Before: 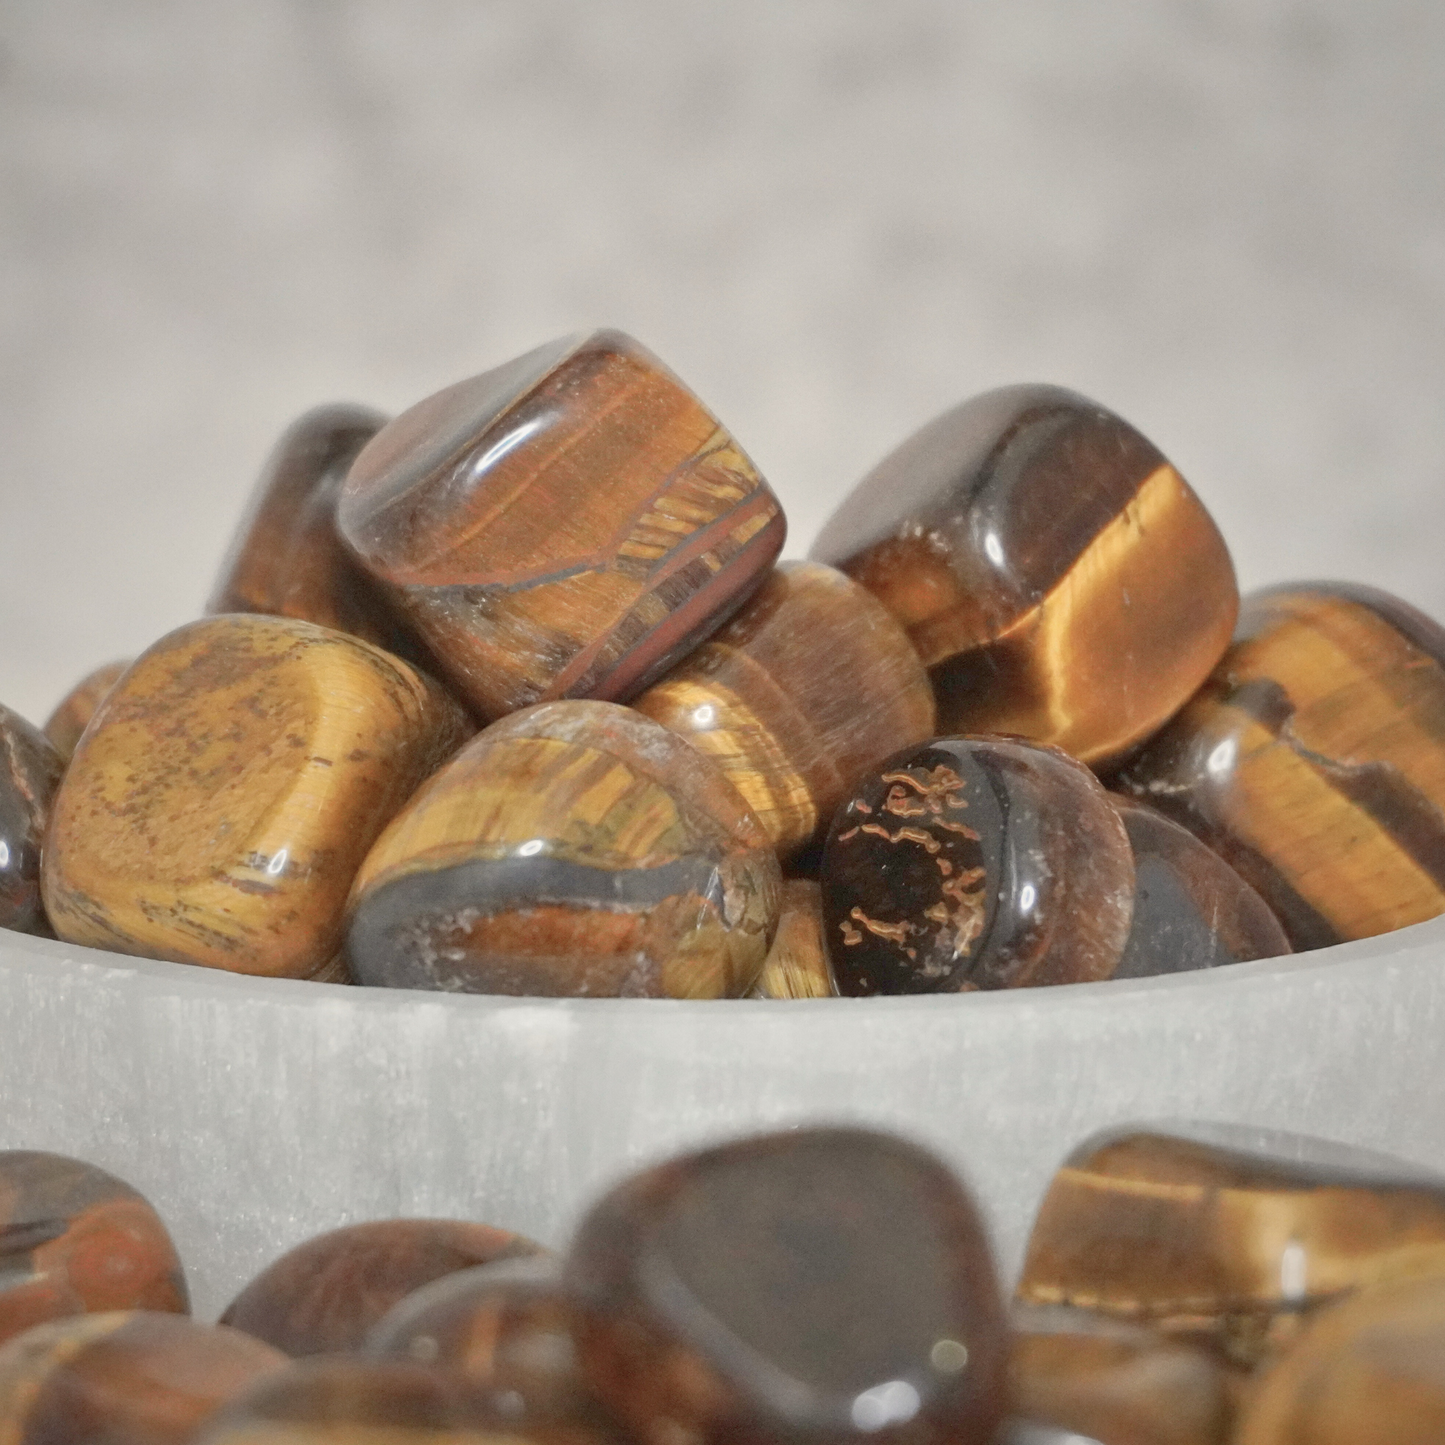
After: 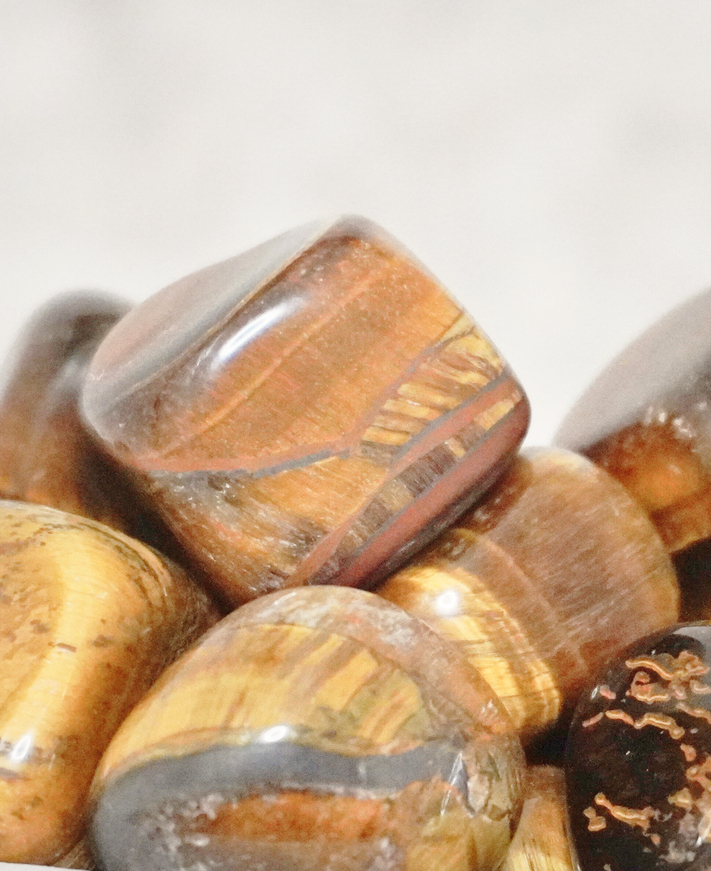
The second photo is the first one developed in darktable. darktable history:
crop: left 17.723%, top 7.925%, right 33.039%, bottom 31.767%
base curve: curves: ch0 [(0, 0) (0.028, 0.03) (0.121, 0.232) (0.46, 0.748) (0.859, 0.968) (1, 1)], preserve colors none
